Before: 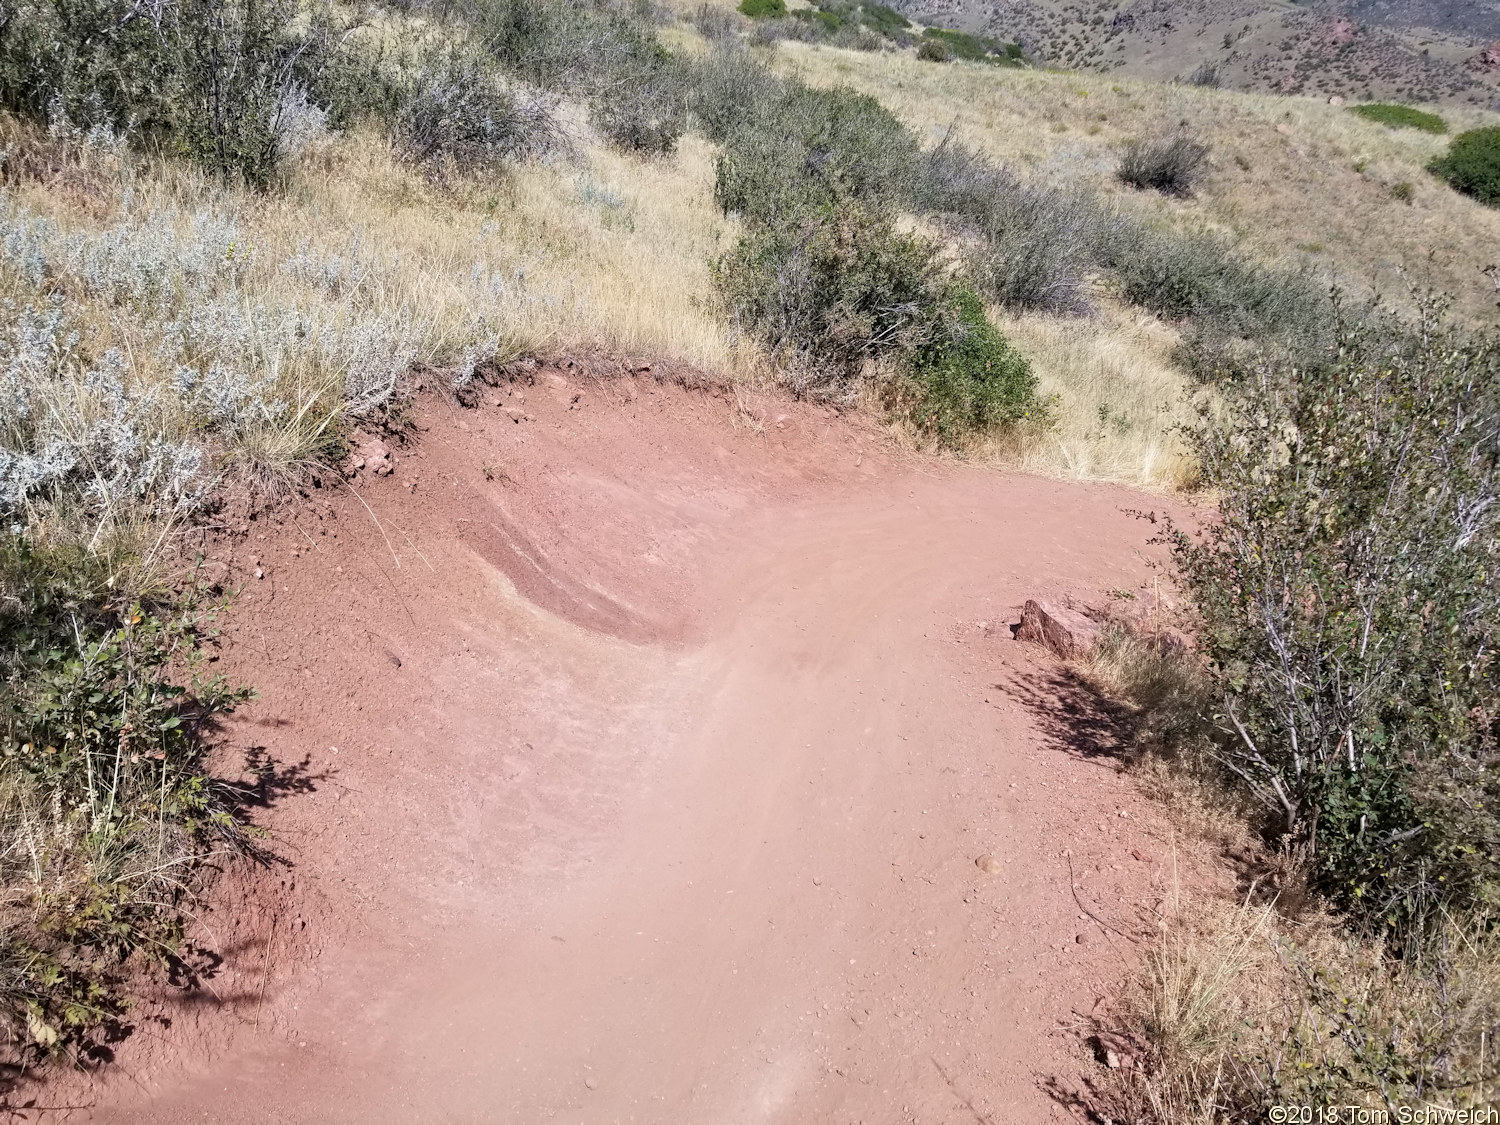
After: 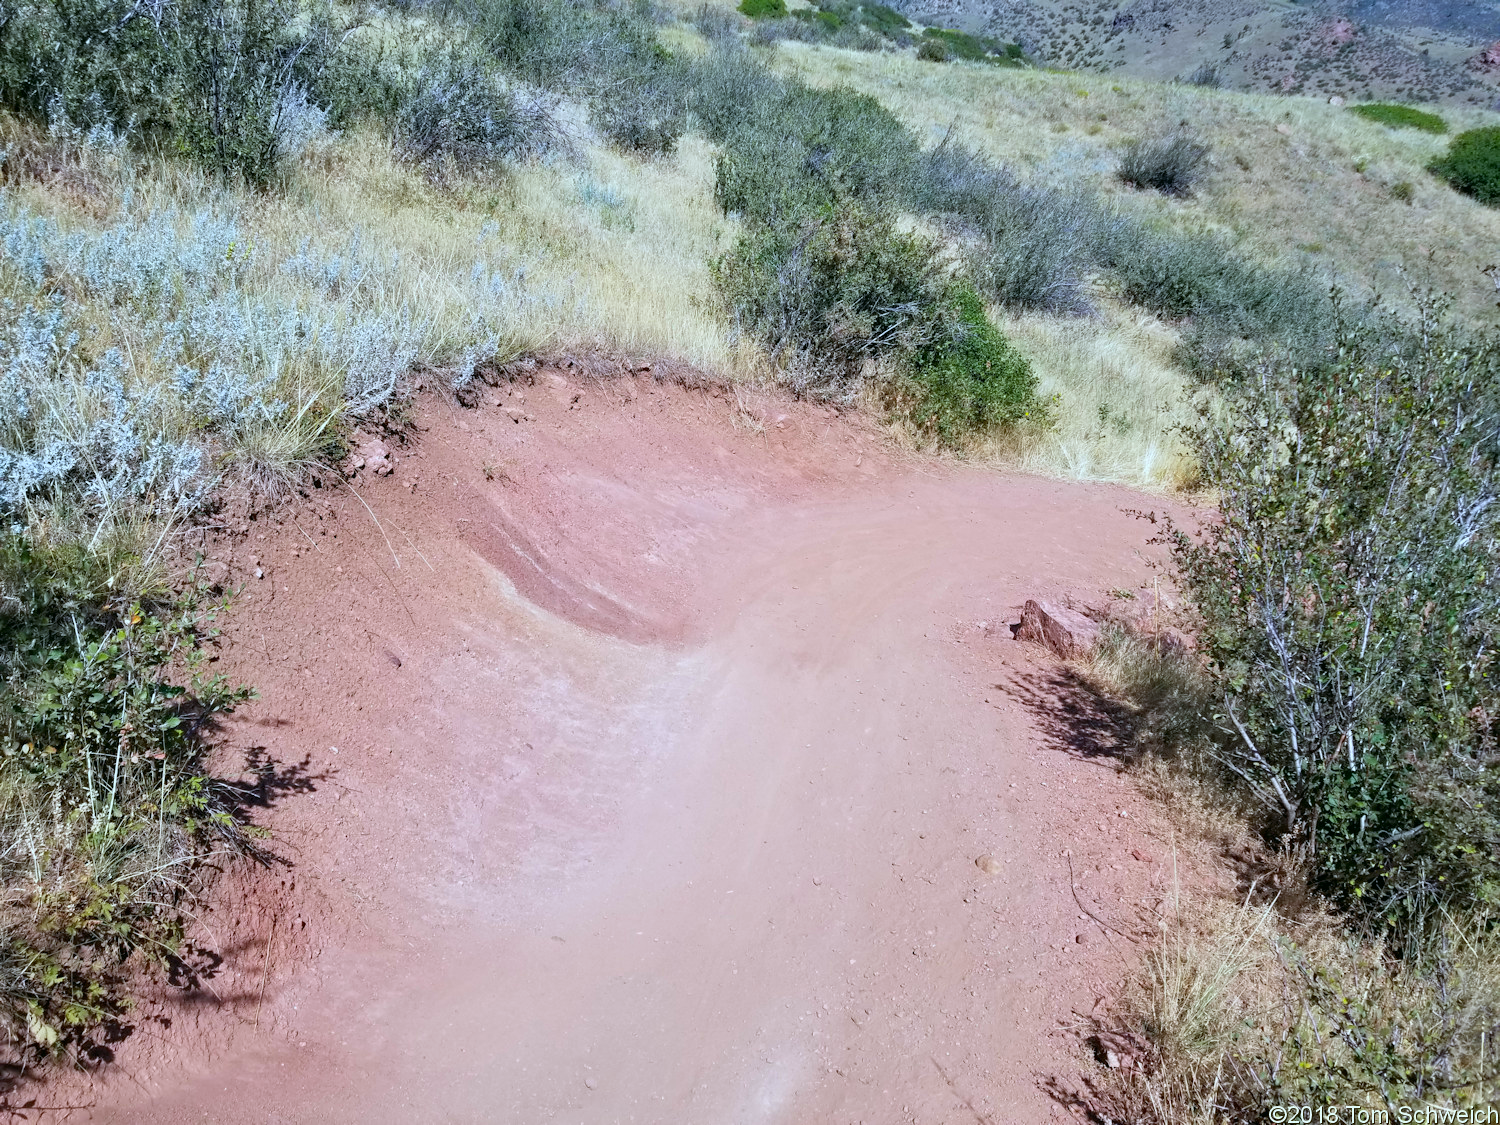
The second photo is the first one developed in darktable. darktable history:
white balance: red 0.967, blue 1.119, emerald 0.756
color correction: highlights a* -7.33, highlights b* 1.26, shadows a* -3.55, saturation 1.4
